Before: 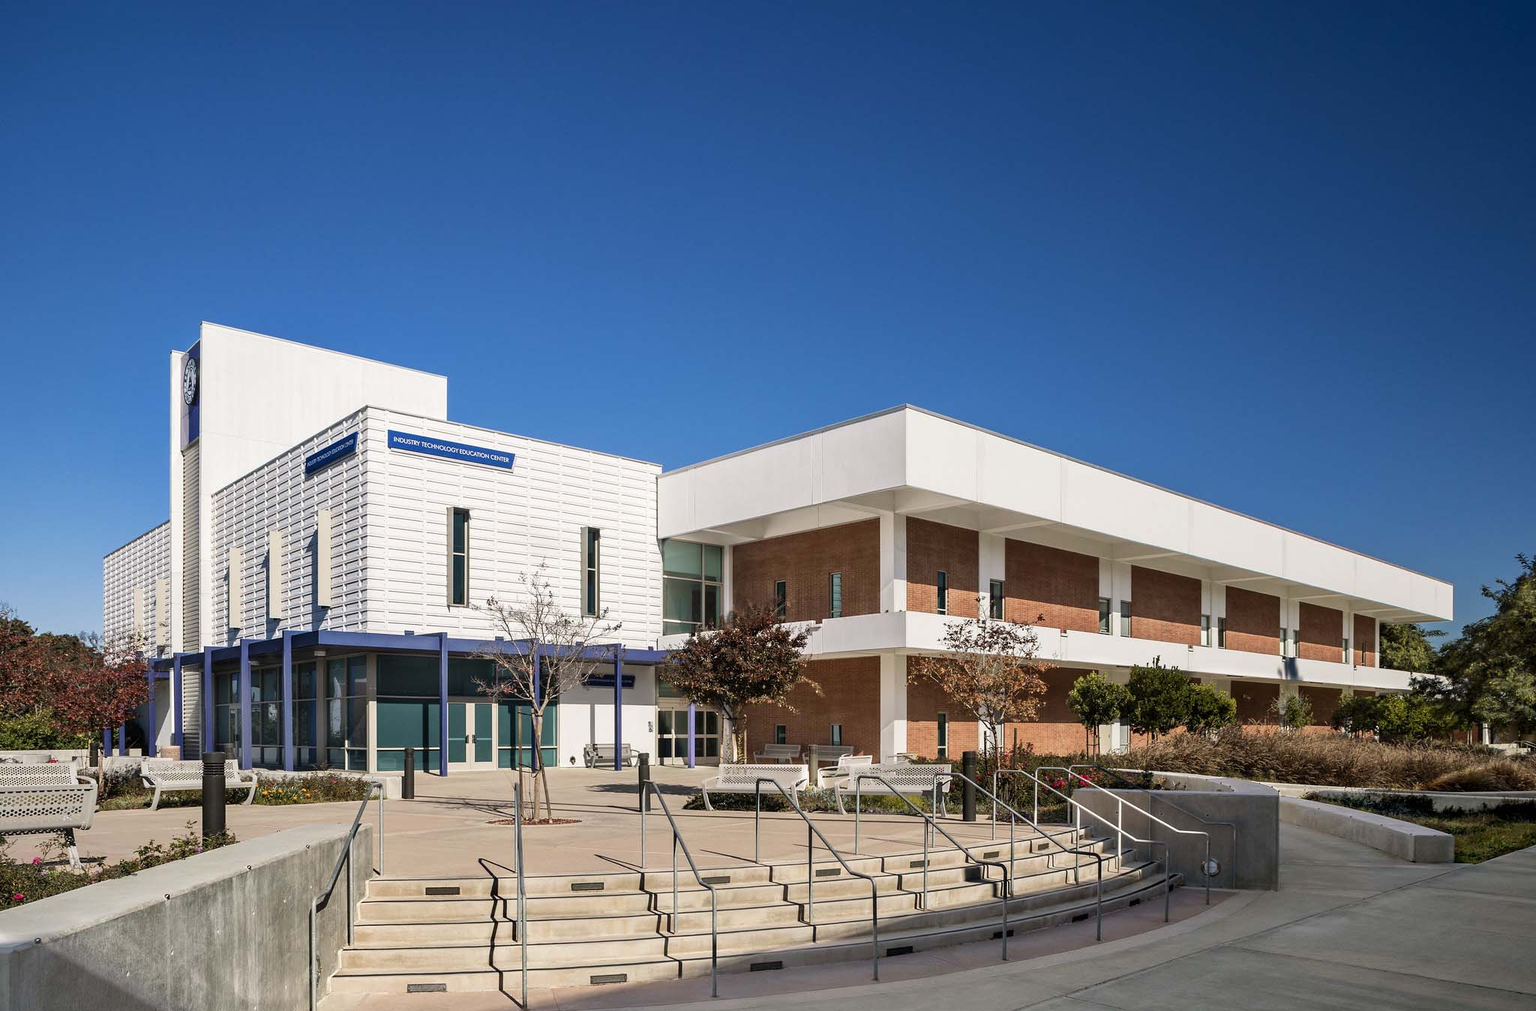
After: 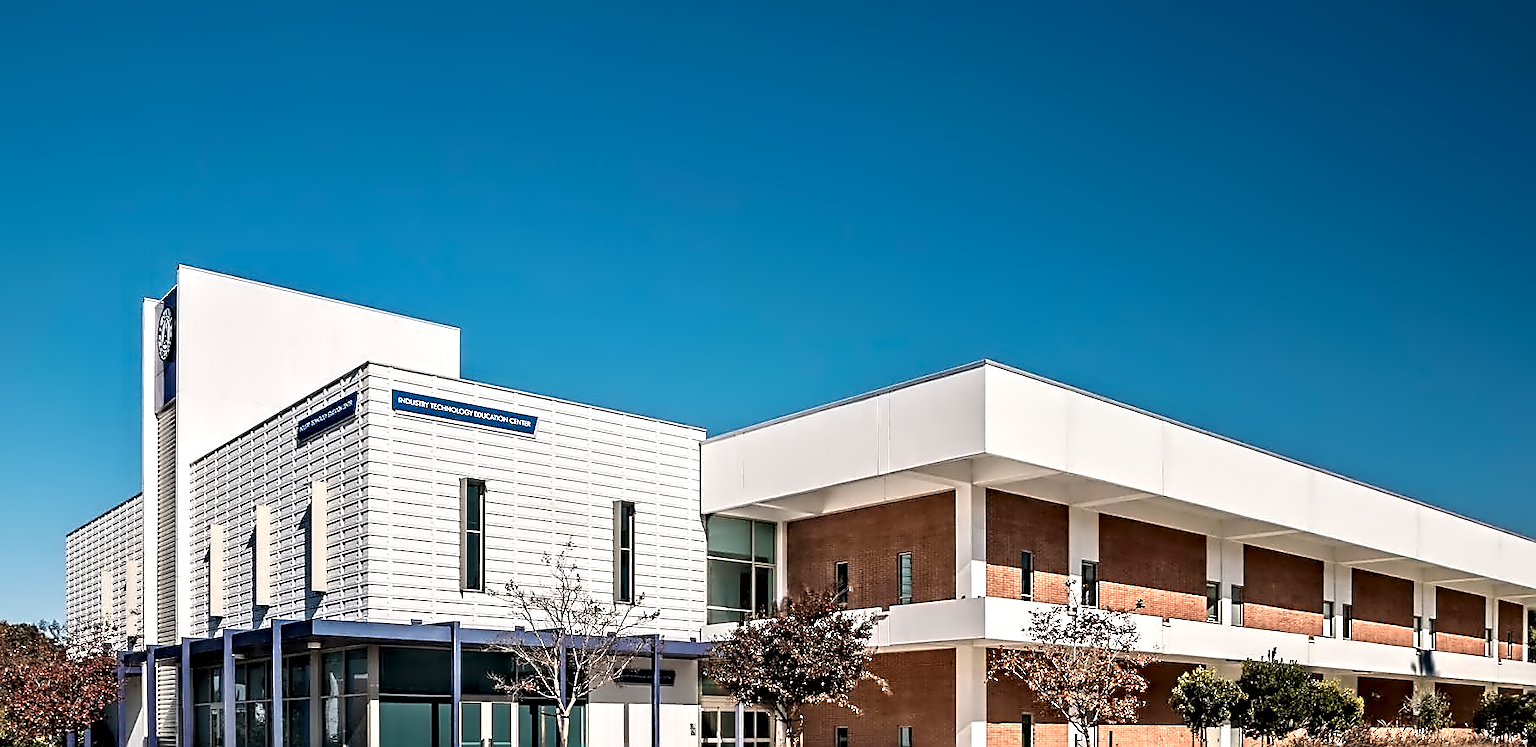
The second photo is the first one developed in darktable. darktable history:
contrast equalizer: octaves 7, y [[0.5, 0.542, 0.583, 0.625, 0.667, 0.708], [0.5 ×6], [0.5 ×6], [0, 0.033, 0.067, 0.1, 0.133, 0.167], [0, 0.05, 0.1, 0.15, 0.2, 0.25]]
sharpen: on, module defaults
crop: left 3.015%, top 8.969%, right 9.647%, bottom 26.457%
color zones: curves: ch0 [(0.018, 0.548) (0.224, 0.64) (0.425, 0.447) (0.675, 0.575) (0.732, 0.579)]; ch1 [(0.066, 0.487) (0.25, 0.5) (0.404, 0.43) (0.75, 0.421) (0.956, 0.421)]; ch2 [(0.044, 0.561) (0.215, 0.465) (0.399, 0.544) (0.465, 0.548) (0.614, 0.447) (0.724, 0.43) (0.882, 0.623) (0.956, 0.632)]
